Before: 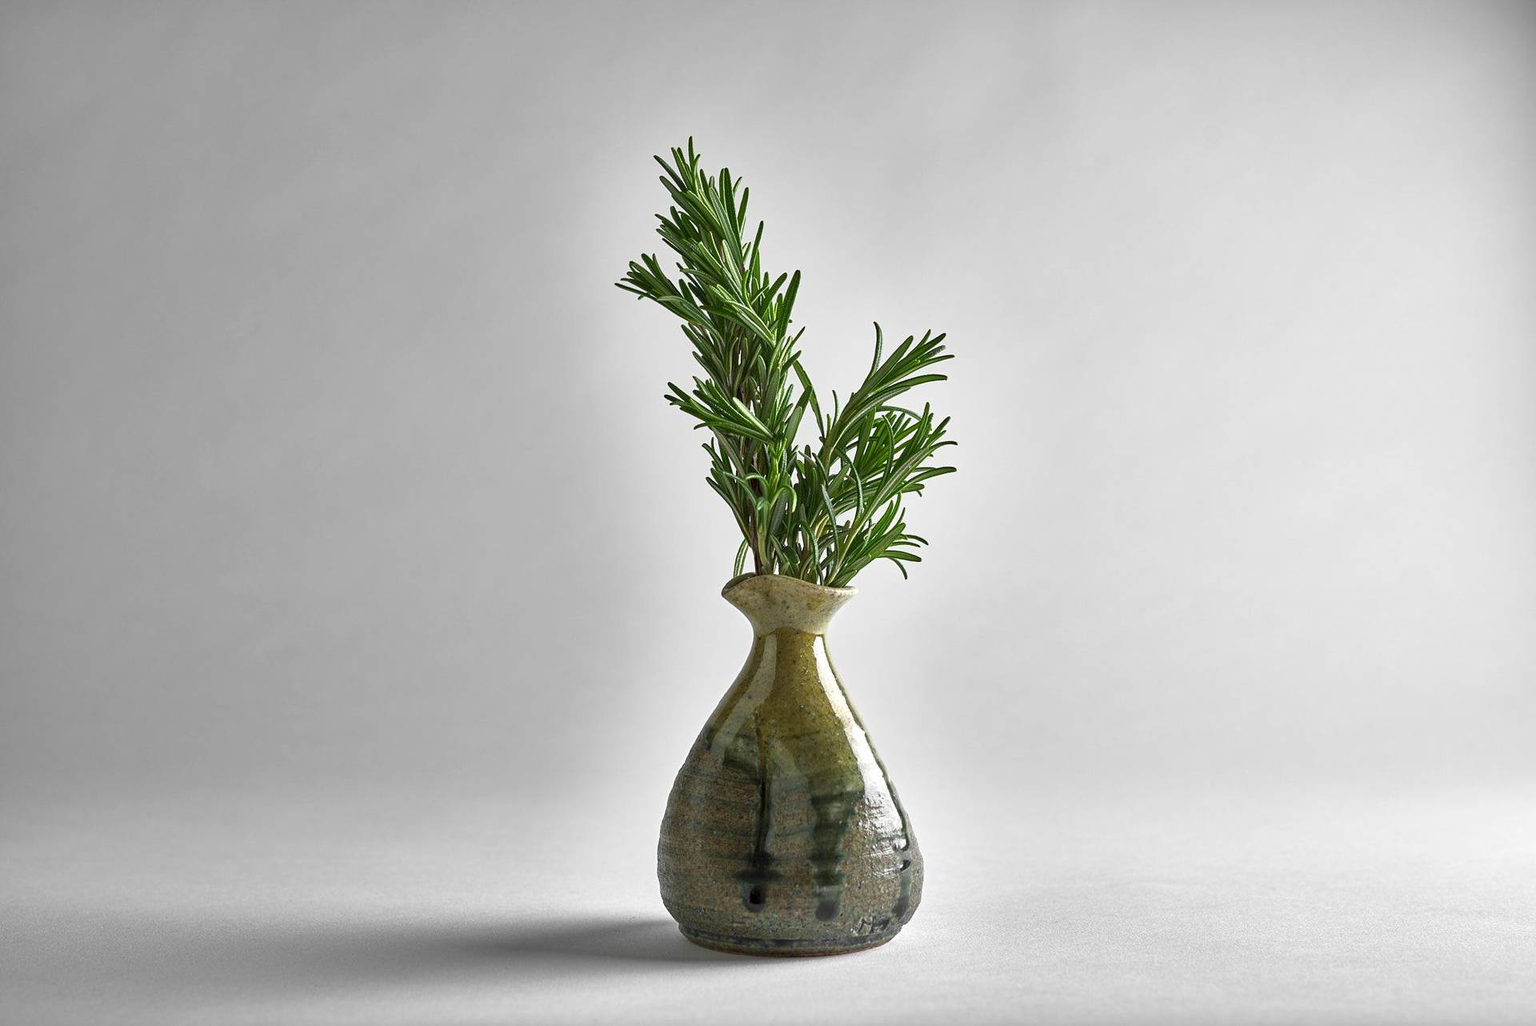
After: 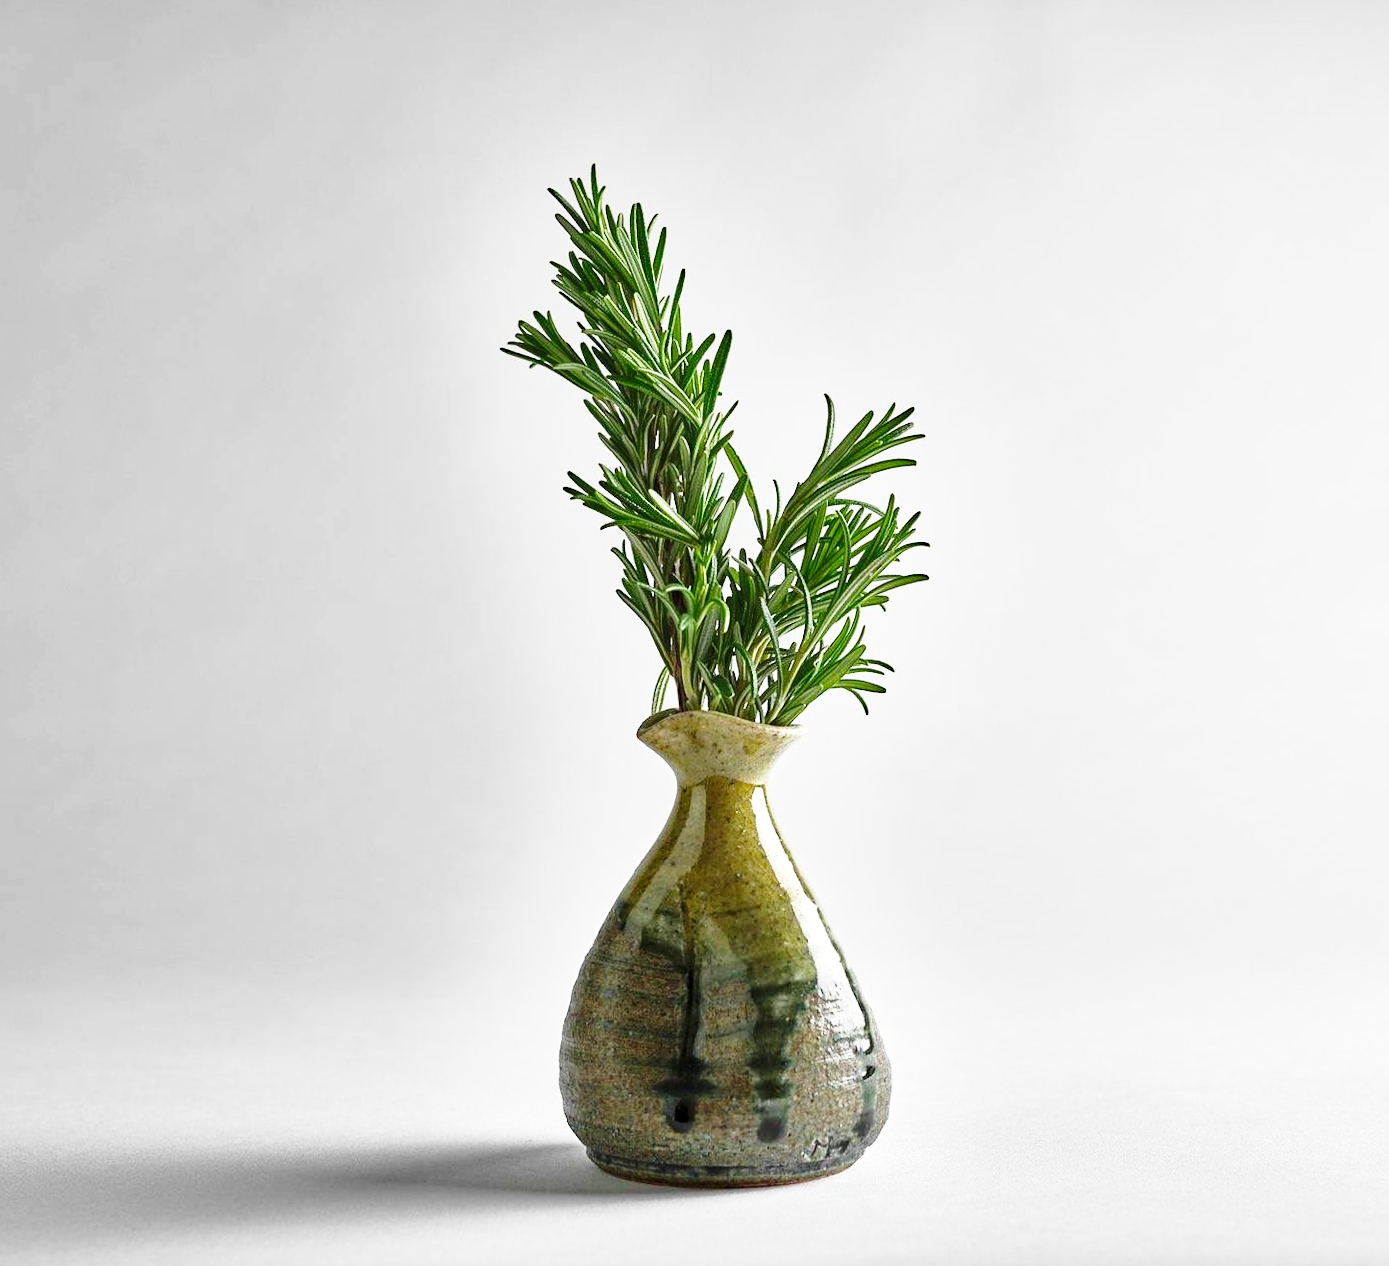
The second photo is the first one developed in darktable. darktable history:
rotate and perspective: rotation -0.45°, automatic cropping original format, crop left 0.008, crop right 0.992, crop top 0.012, crop bottom 0.988
crop: left 13.443%, right 13.31%
haze removal: adaptive false
base curve: curves: ch0 [(0, 0) (0.028, 0.03) (0.121, 0.232) (0.46, 0.748) (0.859, 0.968) (1, 1)], preserve colors none
